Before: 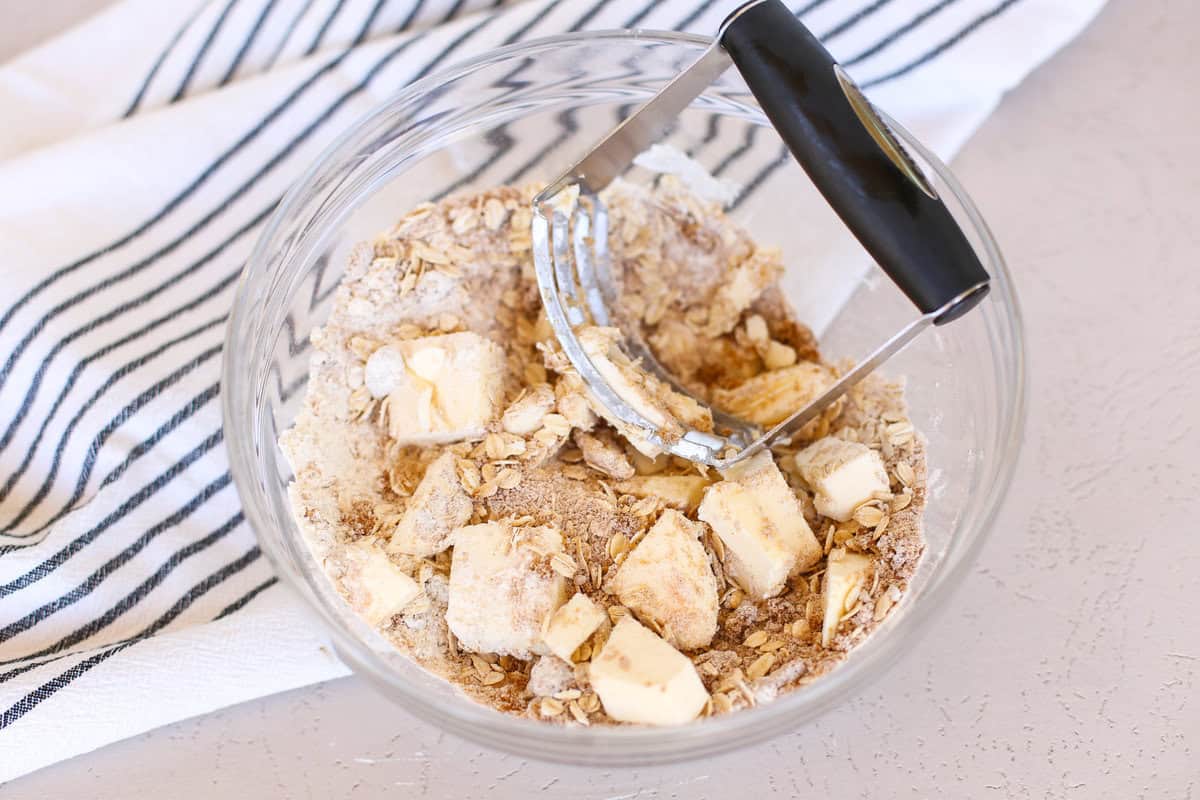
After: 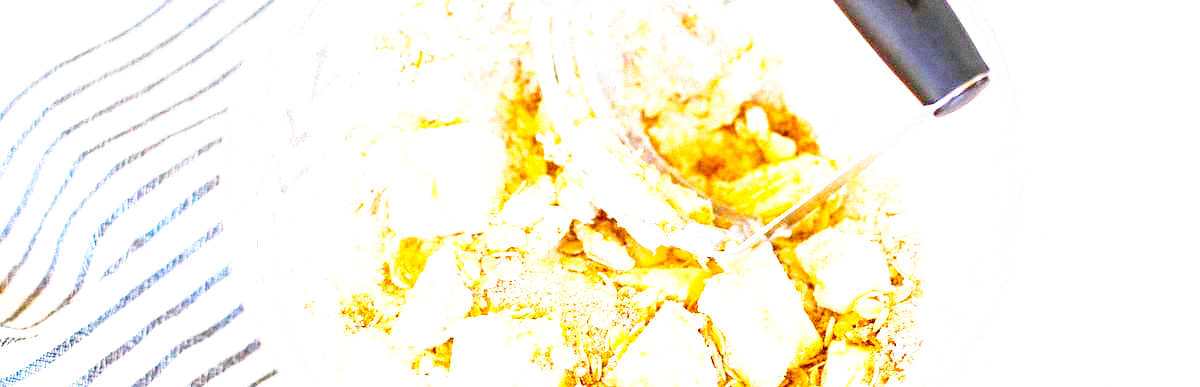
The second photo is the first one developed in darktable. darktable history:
base curve: curves: ch0 [(0, 0) (0.028, 0.03) (0.121, 0.232) (0.46, 0.748) (0.859, 0.968) (1, 1)], preserve colors none
color balance rgb: linear chroma grading › global chroma 15%, perceptual saturation grading › global saturation 30%
exposure: black level correction 0, exposure 1.45 EV, compensate exposure bias true, compensate highlight preservation false
crop and rotate: top 26.056%, bottom 25.543%
grain: mid-tones bias 0%
